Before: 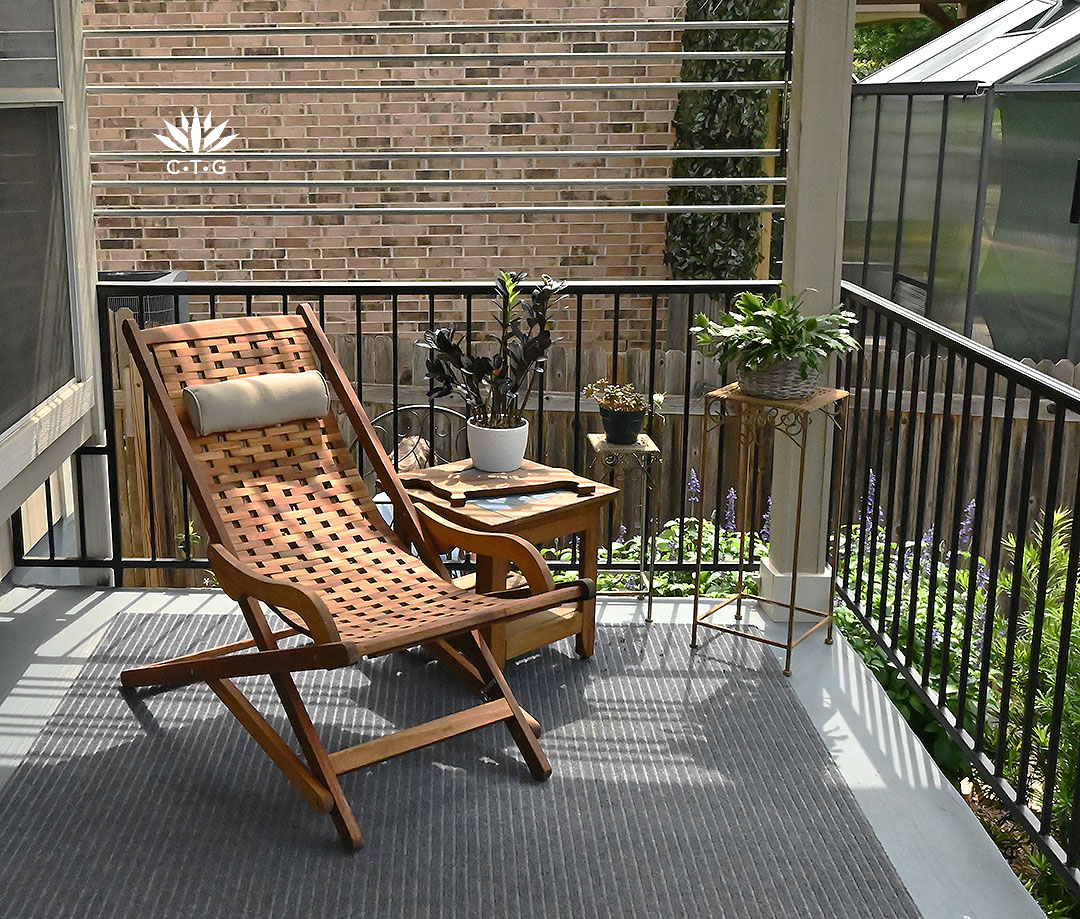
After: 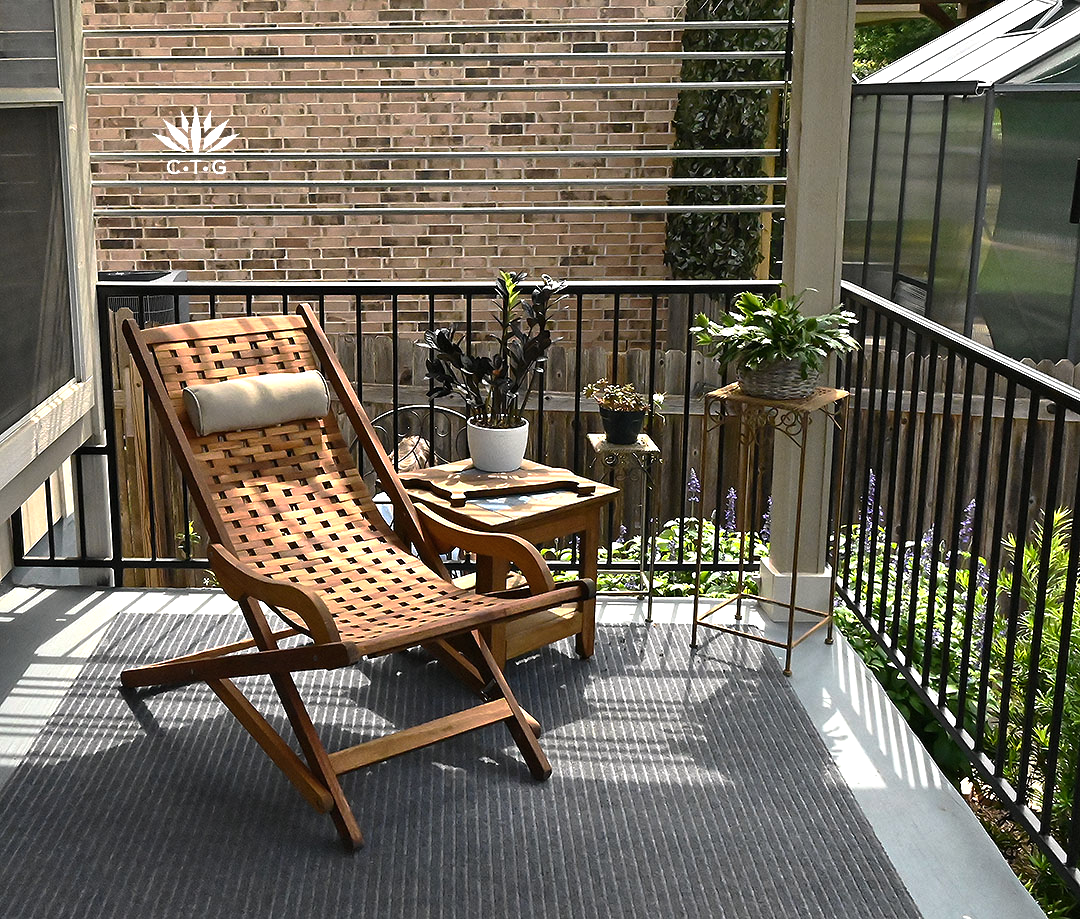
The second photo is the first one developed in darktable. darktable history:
color balance rgb: highlights gain › luminance 1.238%, highlights gain › chroma 0.318%, highlights gain › hue 42.76°, perceptual saturation grading › global saturation 0.858%, perceptual brilliance grading › global brilliance 14.809%, perceptual brilliance grading › shadows -35.772%, global vibrance 20%
